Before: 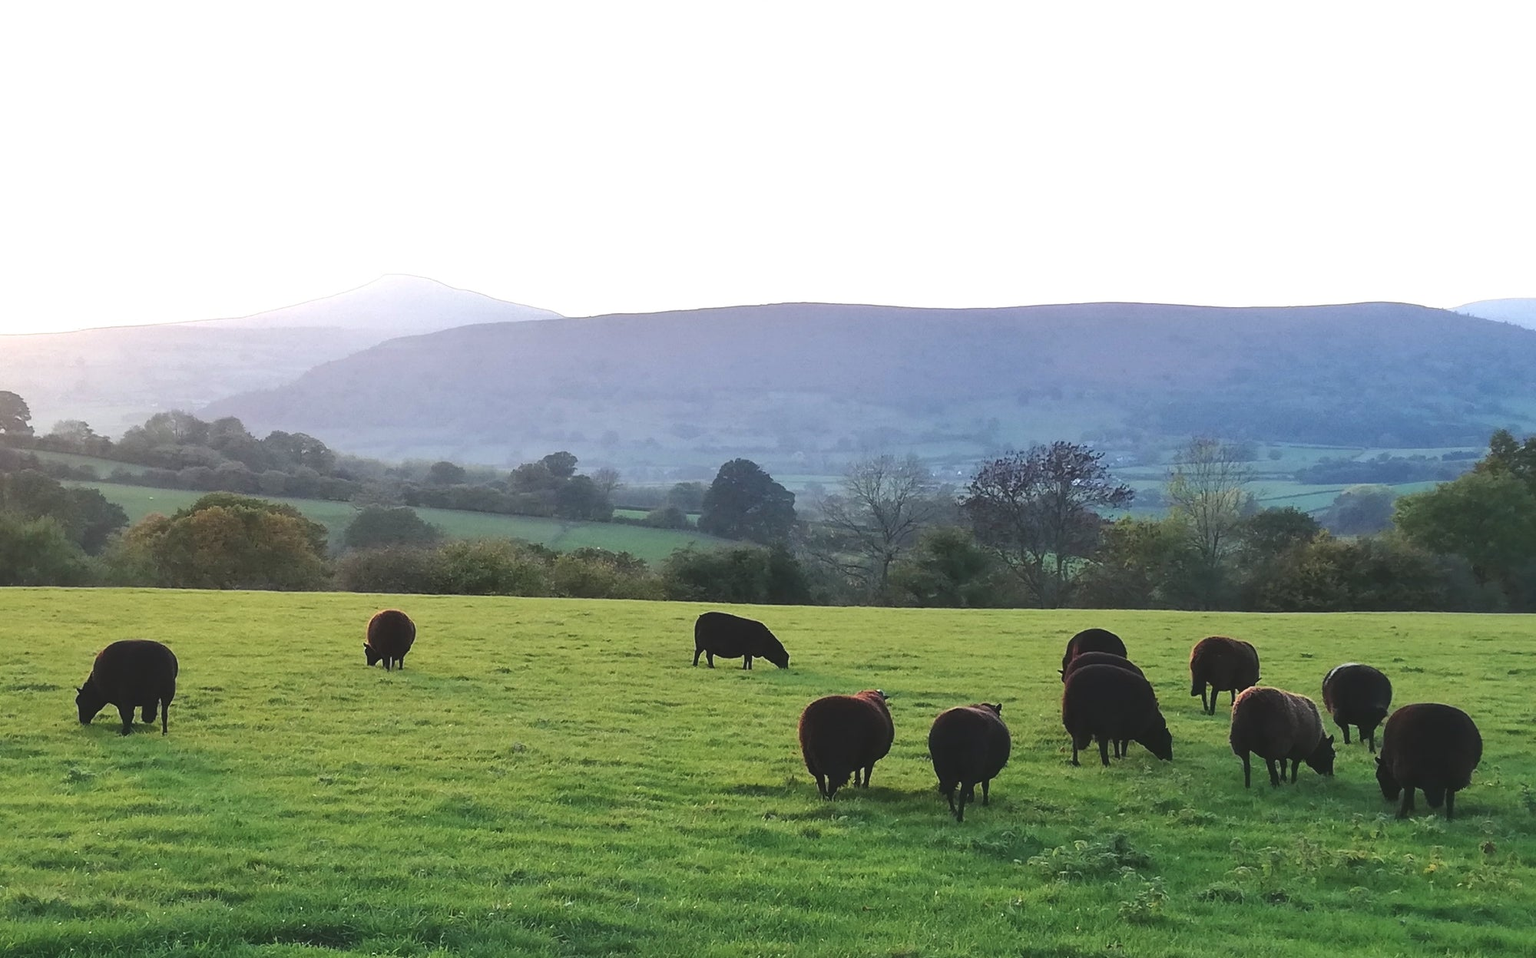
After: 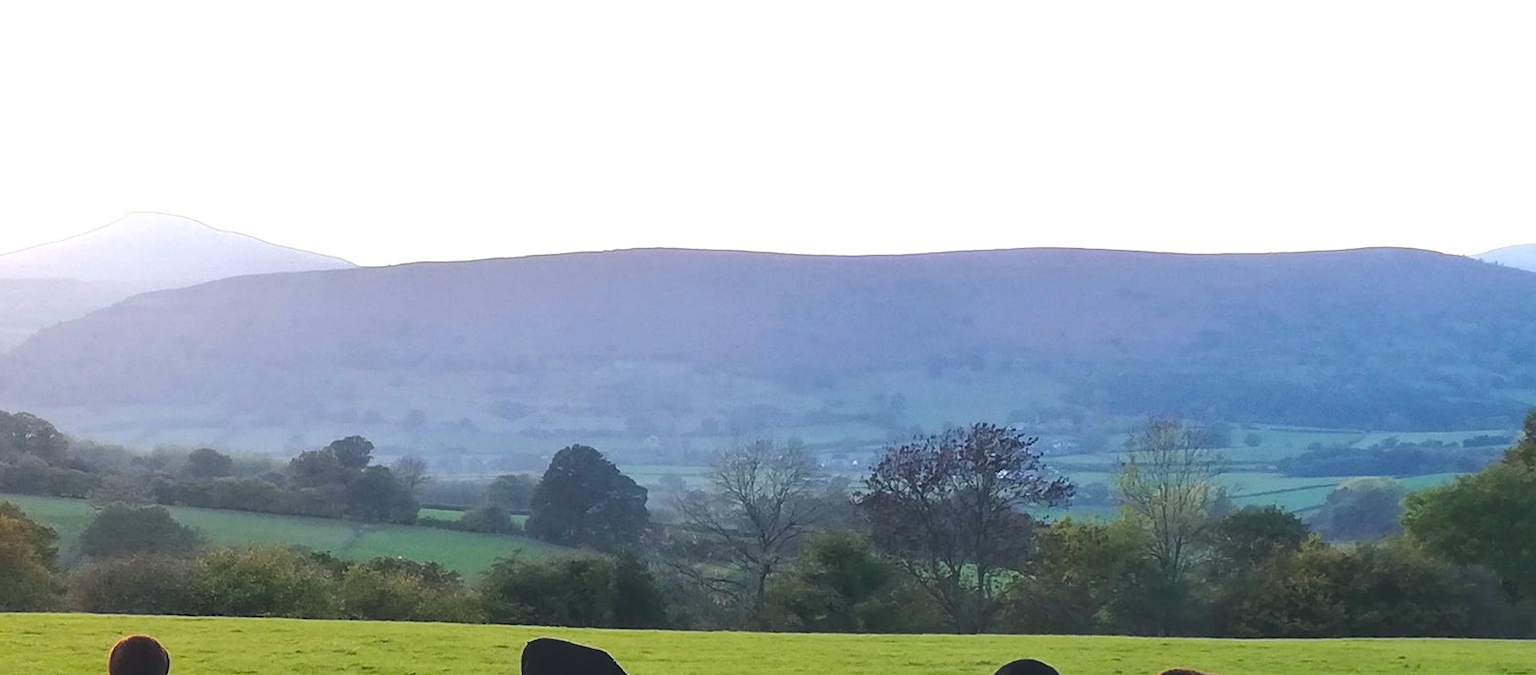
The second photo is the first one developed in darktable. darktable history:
color balance rgb: global offset › chroma 0.057%, global offset › hue 253.56°, shadows fall-off 299.955%, white fulcrum 1.99 EV, highlights fall-off 299.683%, perceptual saturation grading › global saturation 0.026%, perceptual saturation grading › highlights -9.541%, perceptual saturation grading › mid-tones 18.869%, perceptual saturation grading › shadows 28.494%, mask middle-gray fulcrum 99.512%, contrast gray fulcrum 38.36%
crop: left 18.303%, top 11.09%, right 2.338%, bottom 32.958%
